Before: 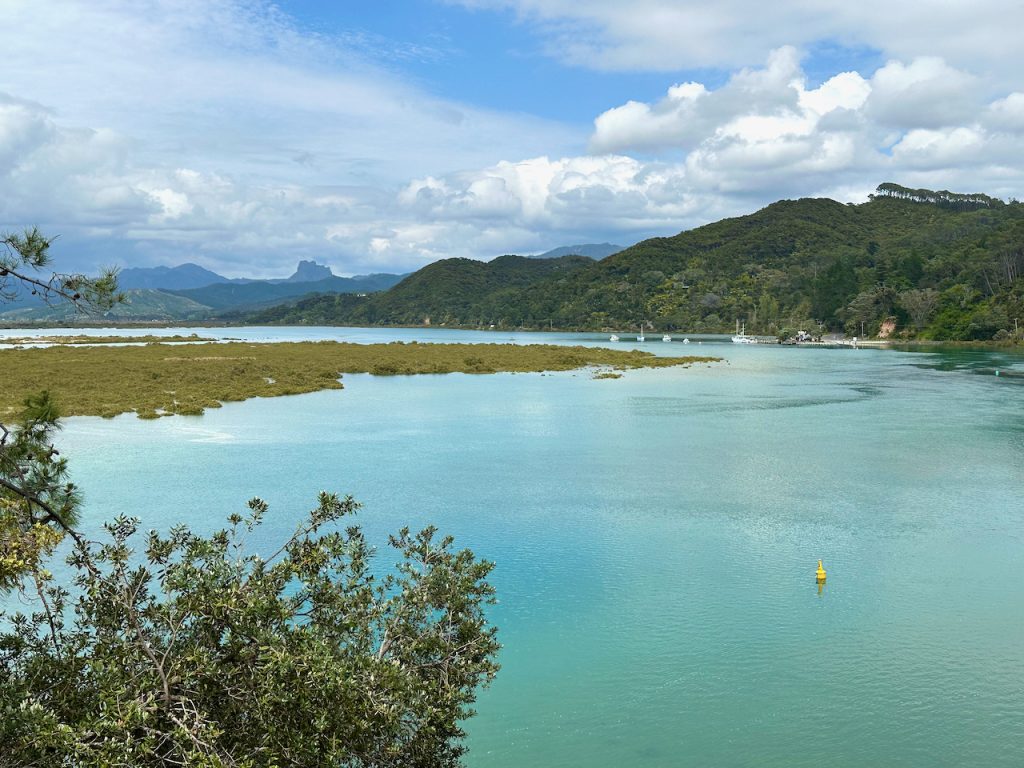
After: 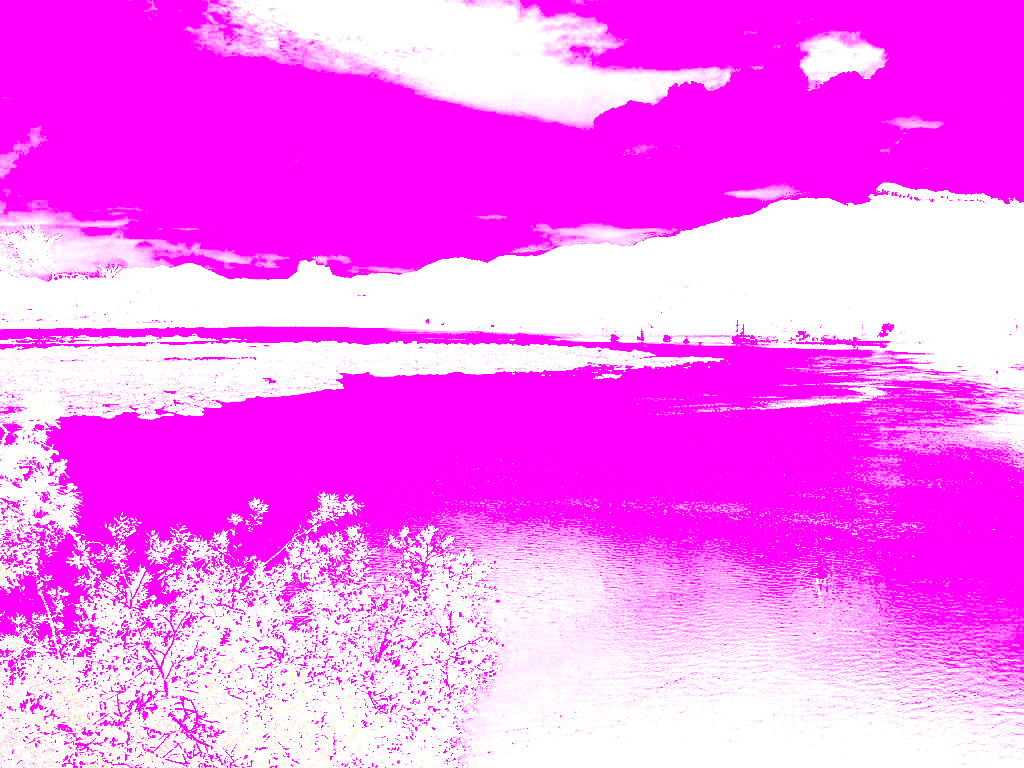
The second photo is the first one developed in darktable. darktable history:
exposure: black level correction -0.005, exposure 0.054 EV, compensate highlight preservation false
white balance: red 8, blue 8
local contrast: highlights 66%, shadows 33%, detail 166%, midtone range 0.2
